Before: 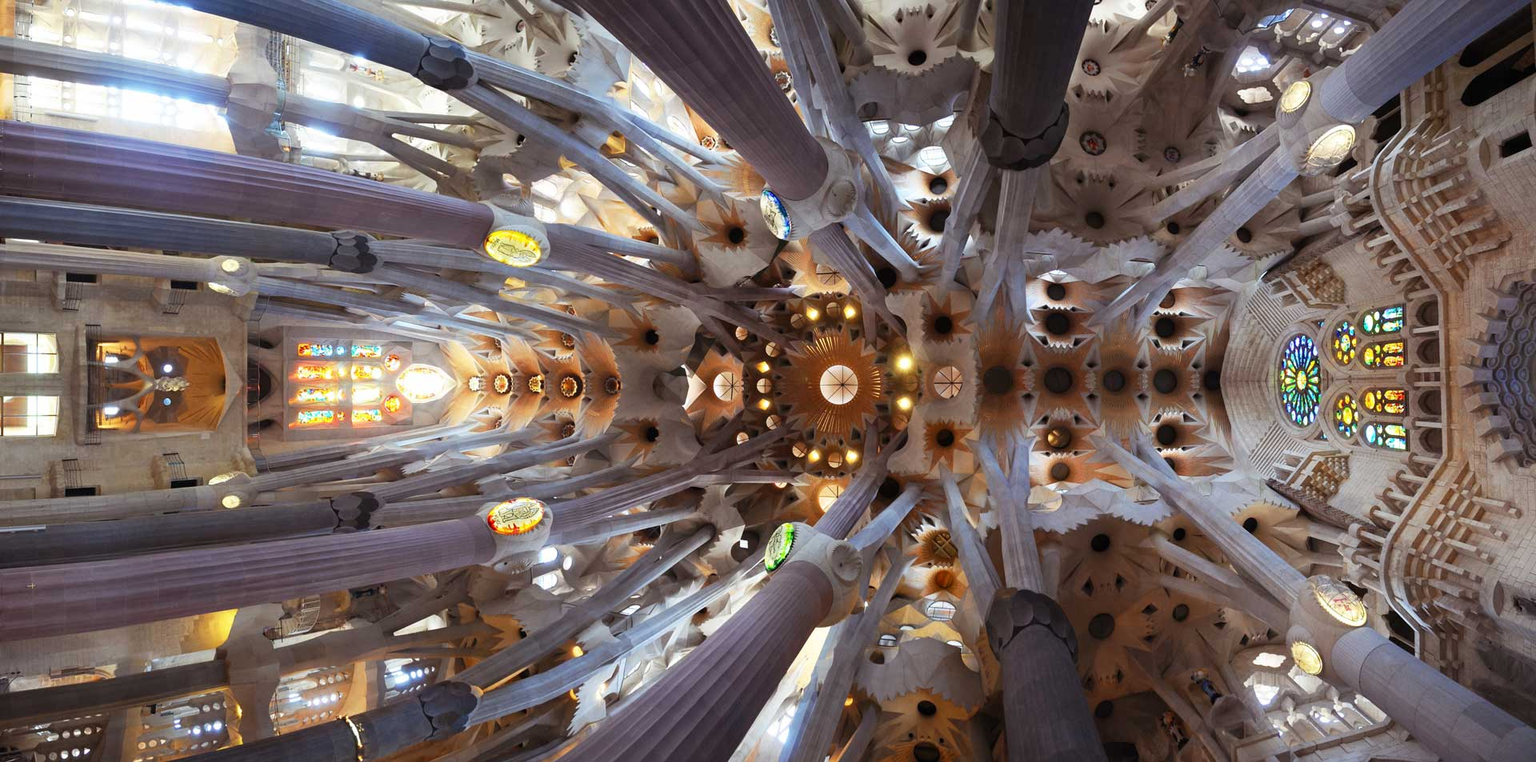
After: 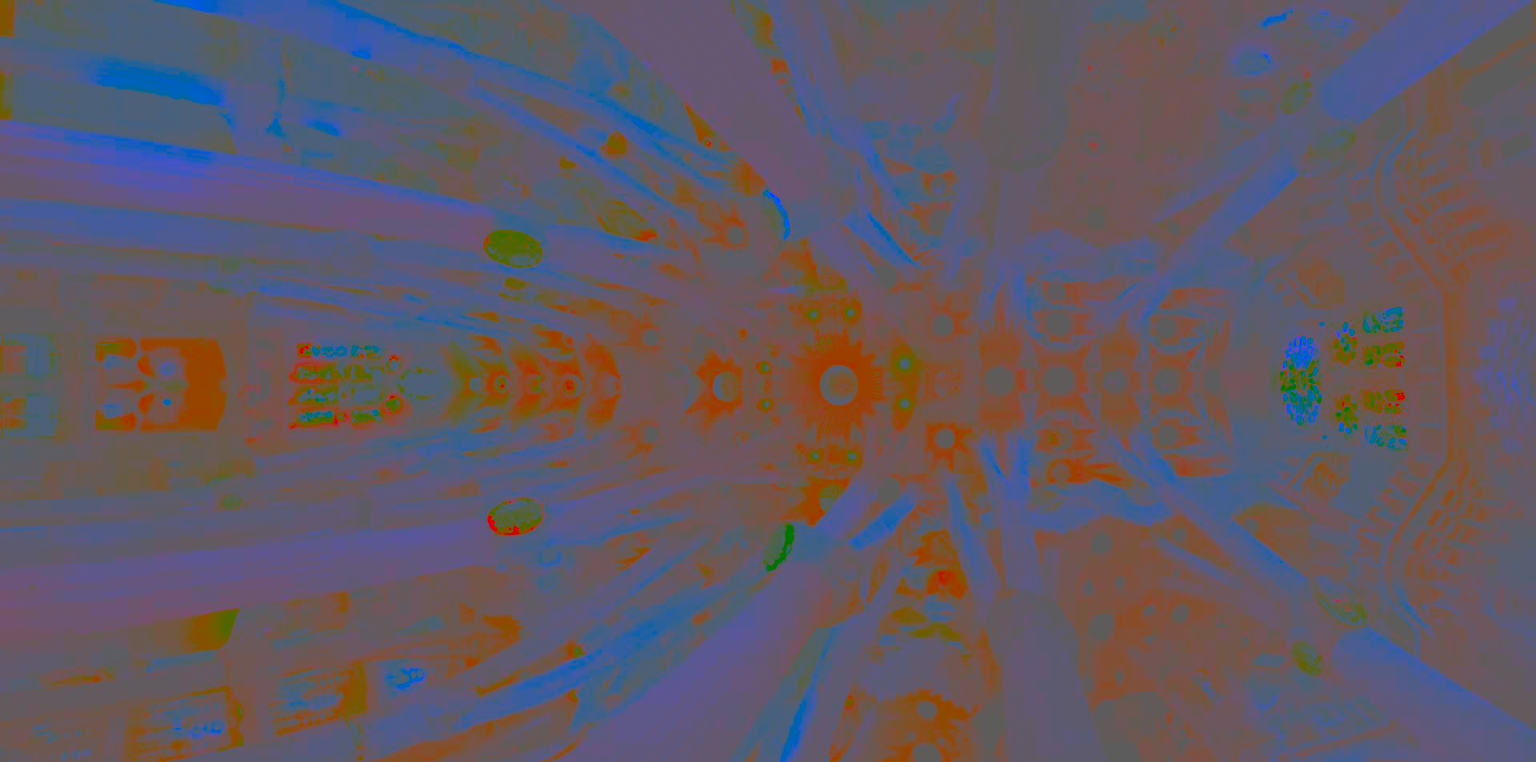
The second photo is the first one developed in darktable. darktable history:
exposure: compensate highlight preservation false
contrast brightness saturation: contrast -0.99, brightness -0.17, saturation 0.75
white balance: red 0.931, blue 1.11
filmic rgb: black relative exposure -7.65 EV, white relative exposure 4.56 EV, hardness 3.61
